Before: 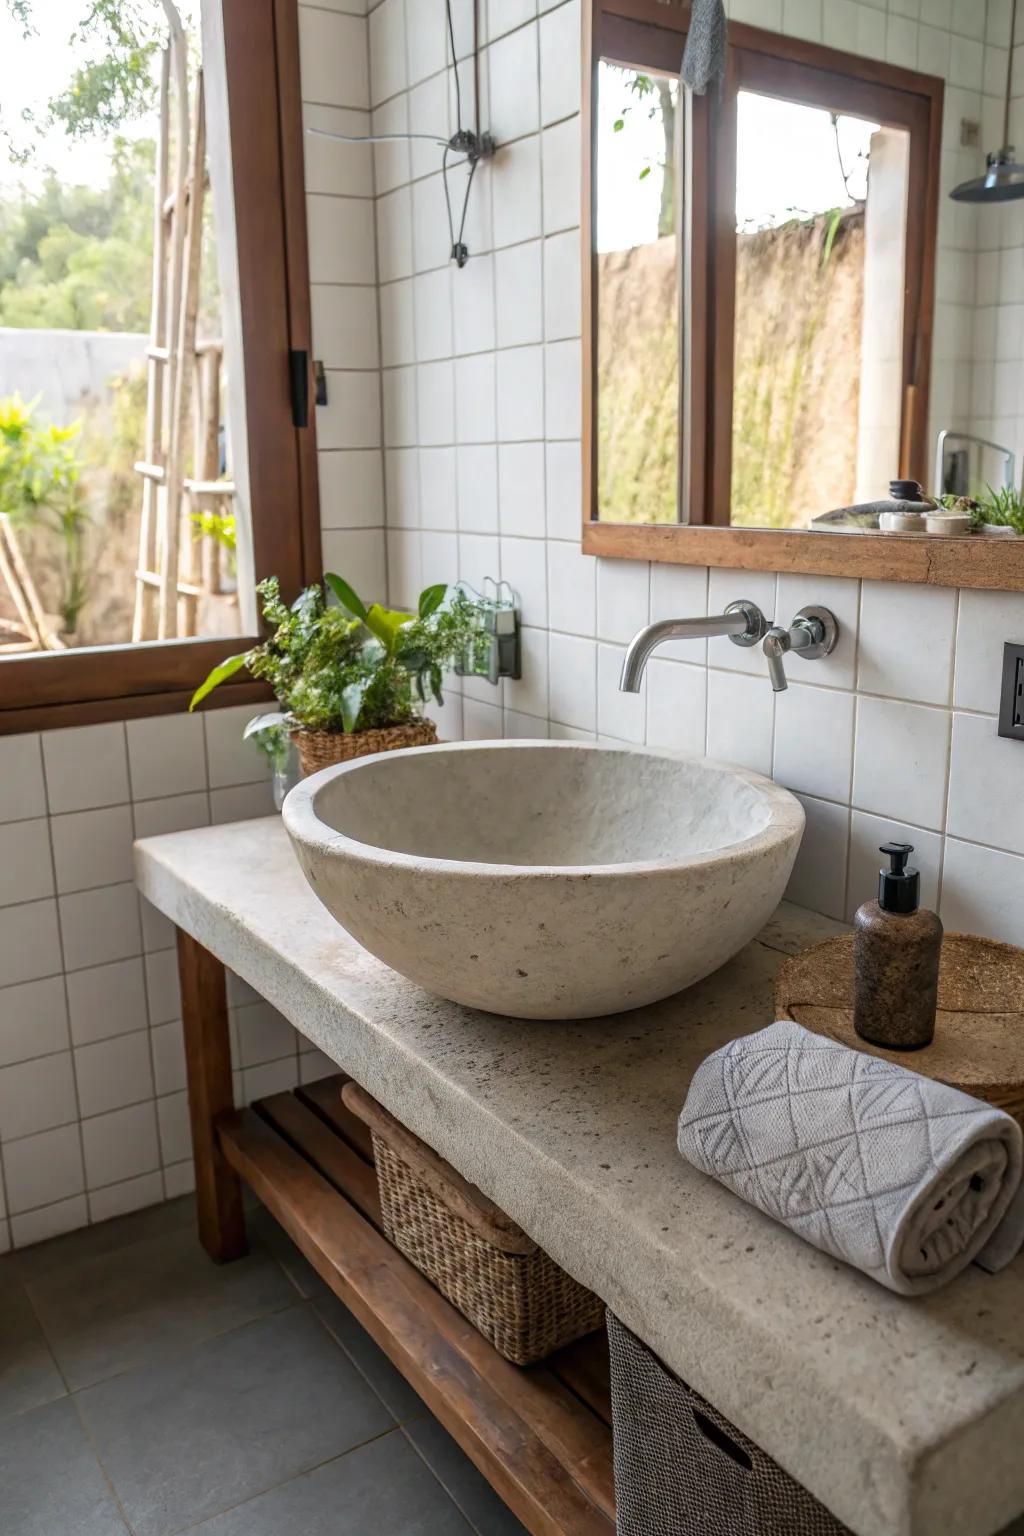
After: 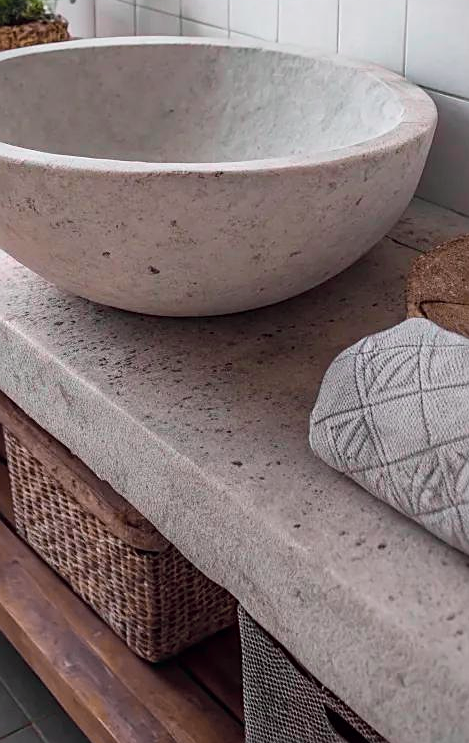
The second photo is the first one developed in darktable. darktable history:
tone curve: curves: ch0 [(0, 0) (0.822, 0.825) (0.994, 0.955)]; ch1 [(0, 0) (0.226, 0.261) (0.383, 0.397) (0.46, 0.46) (0.498, 0.501) (0.524, 0.543) (0.578, 0.575) (1, 1)]; ch2 [(0, 0) (0.438, 0.456) (0.5, 0.495) (0.547, 0.515) (0.597, 0.58) (0.629, 0.603) (1, 1)], color space Lab, independent channels, preserve colors none
sharpen: on, module defaults
crop: left 35.976%, top 45.819%, right 18.162%, bottom 5.807%
